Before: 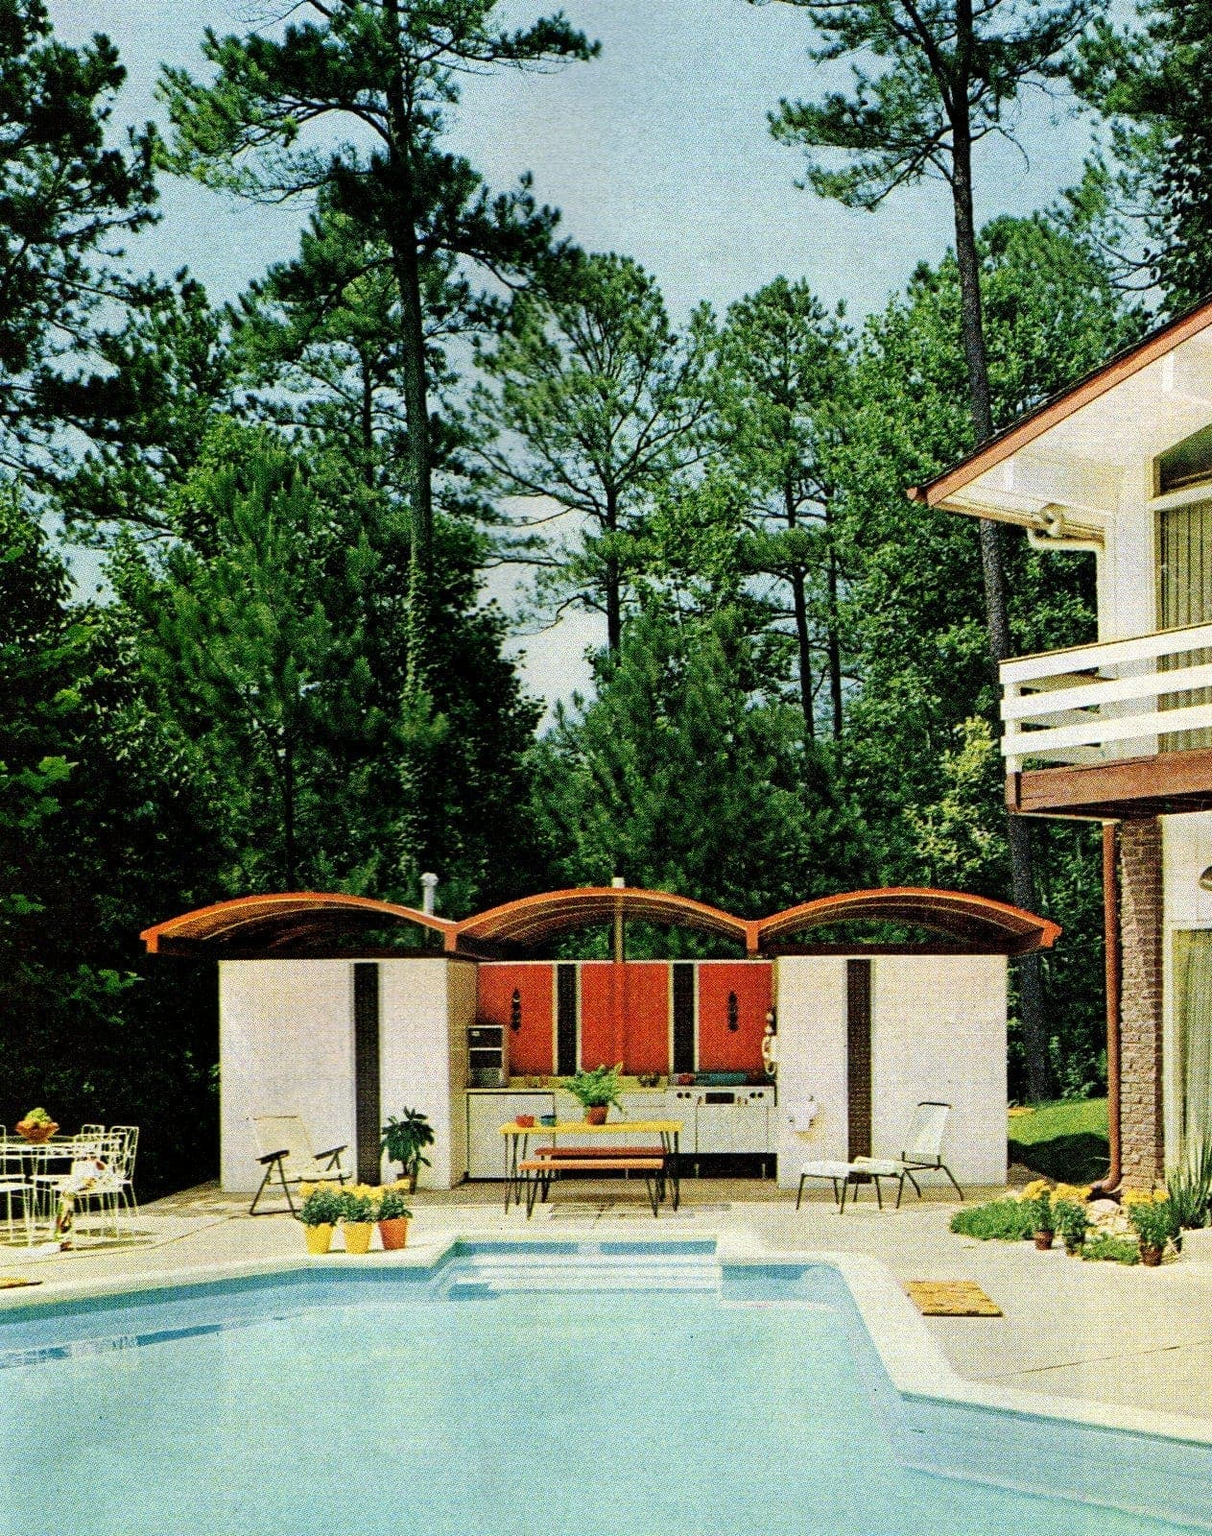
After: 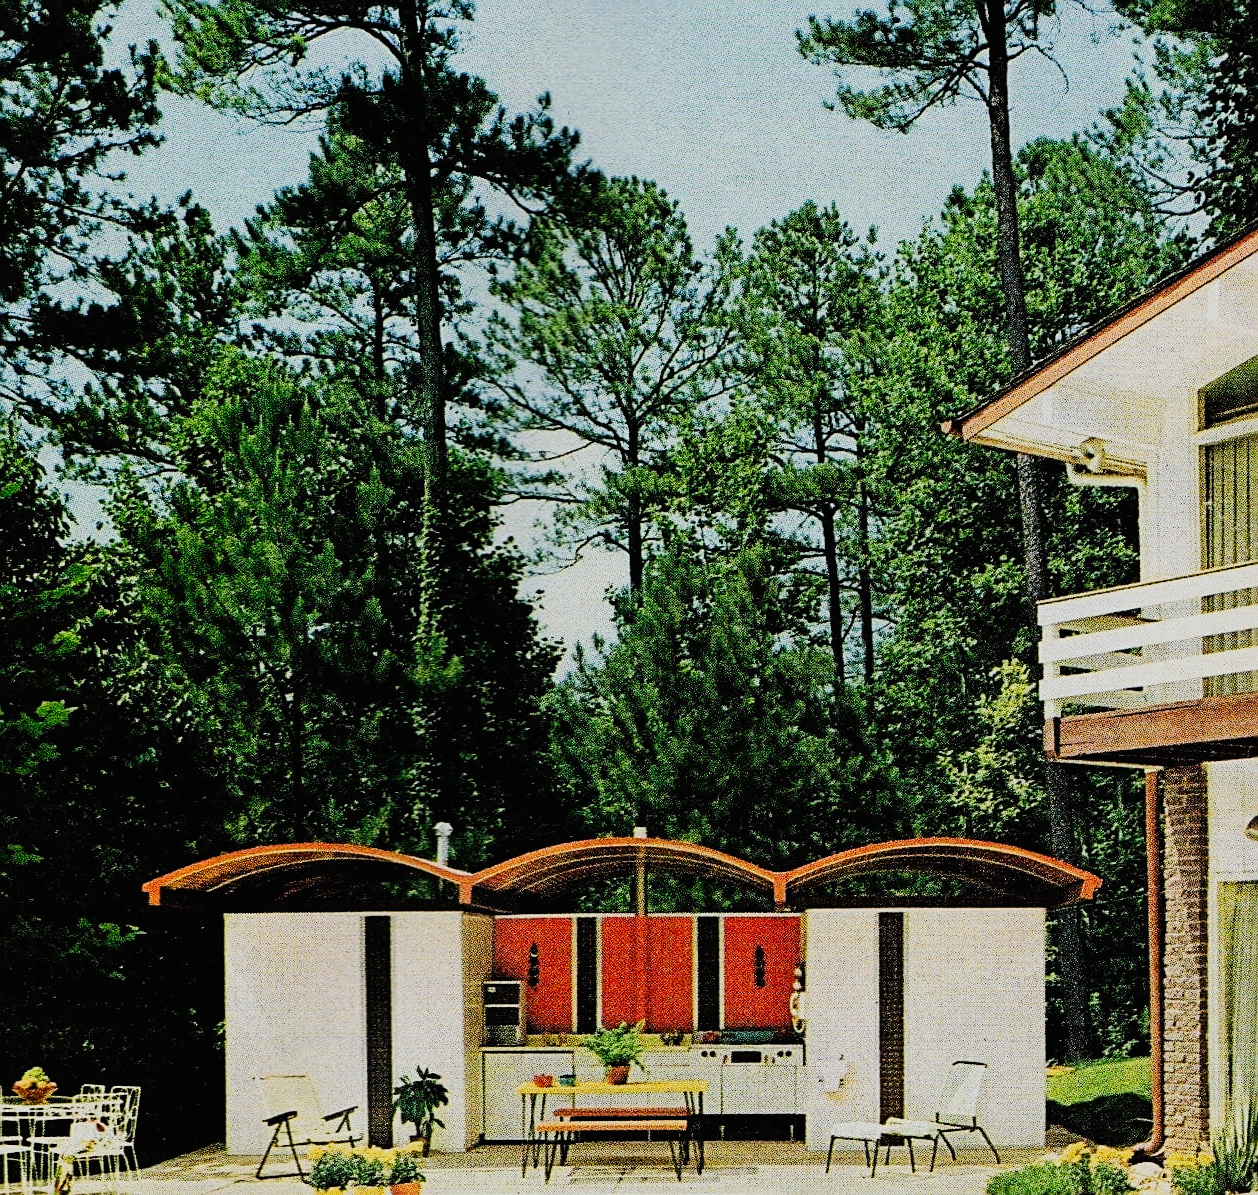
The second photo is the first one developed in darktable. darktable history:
exposure: exposure -0.293 EV, compensate highlight preservation false
rotate and perspective: crop left 0, crop top 0
tone curve: curves: ch0 [(0, 0) (0.003, 0.014) (0.011, 0.019) (0.025, 0.026) (0.044, 0.037) (0.069, 0.053) (0.1, 0.083) (0.136, 0.121) (0.177, 0.163) (0.224, 0.22) (0.277, 0.281) (0.335, 0.354) (0.399, 0.436) (0.468, 0.526) (0.543, 0.612) (0.623, 0.706) (0.709, 0.79) (0.801, 0.858) (0.898, 0.925) (1, 1)], preserve colors none
filmic rgb: black relative exposure -7.65 EV, white relative exposure 4.56 EV, hardness 3.61, contrast 1.05
crop: left 0.387%, top 5.469%, bottom 19.809%
sharpen: on, module defaults
